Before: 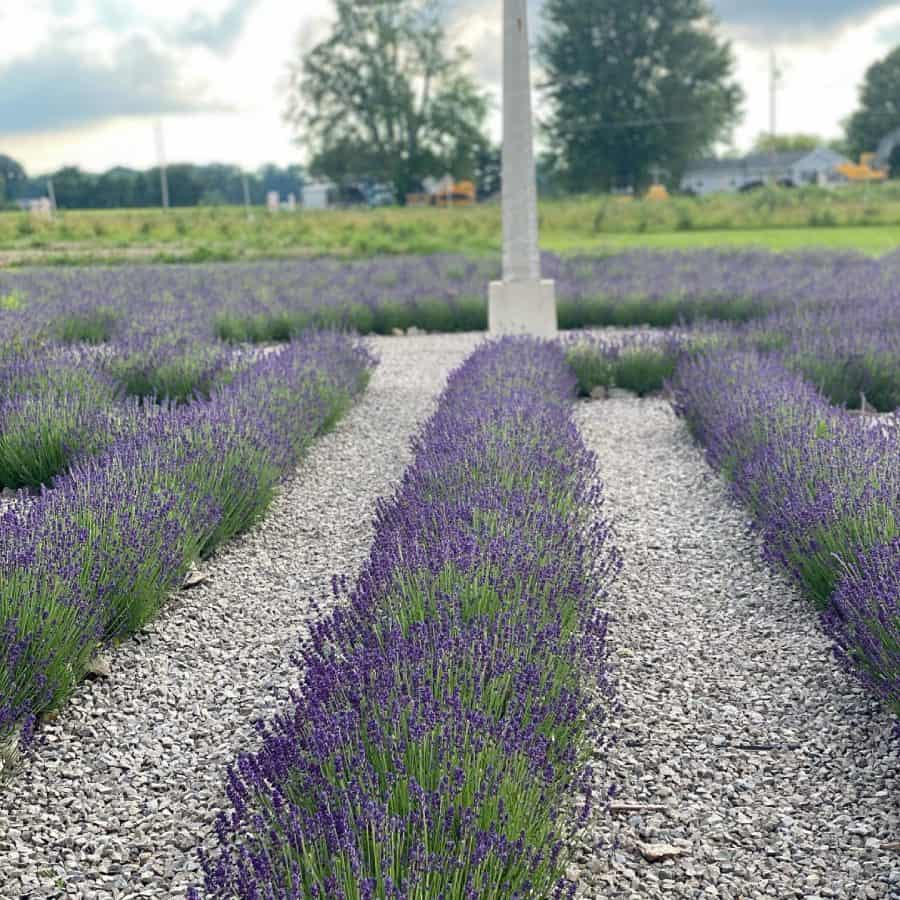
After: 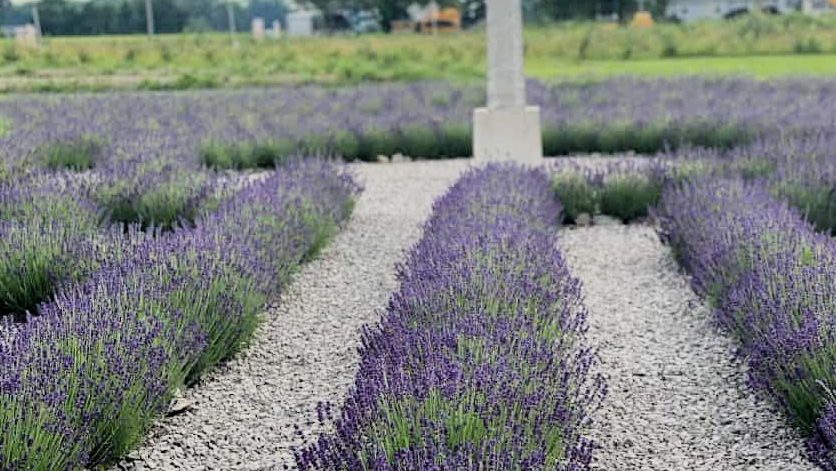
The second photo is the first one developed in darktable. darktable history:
filmic rgb: black relative exposure -5 EV, hardness 2.88, contrast 1.3
crop: left 1.744%, top 19.225%, right 5.069%, bottom 28.357%
